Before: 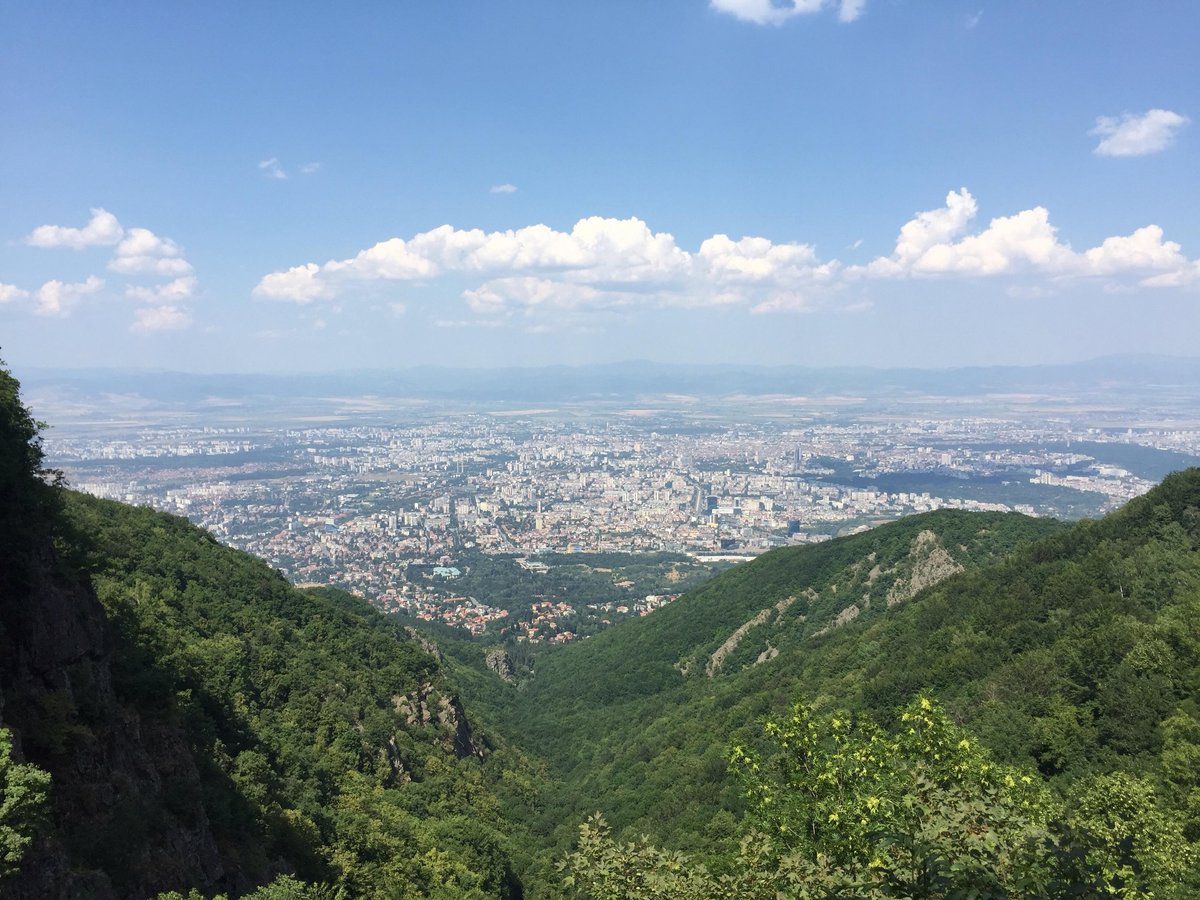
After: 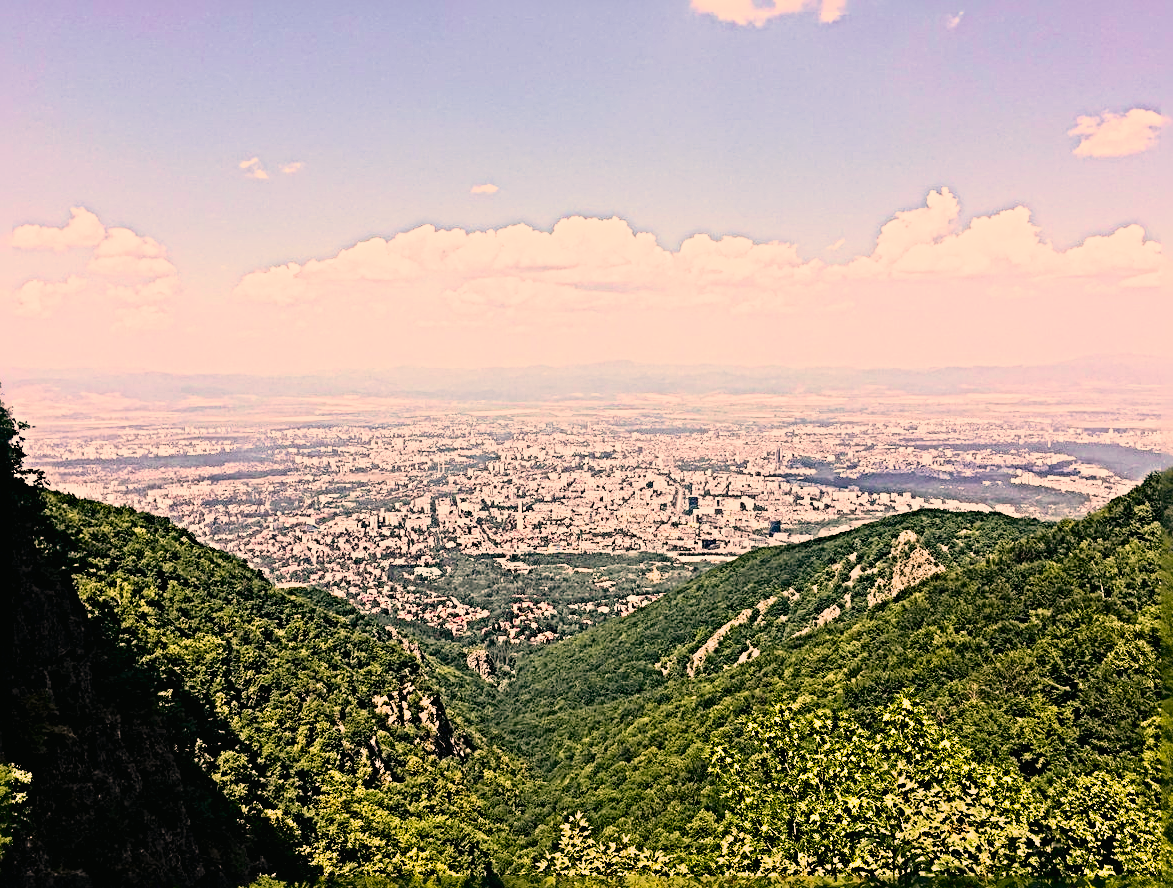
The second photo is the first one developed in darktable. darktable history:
tone curve: curves: ch0 [(0, 0.013) (0.137, 0.121) (0.326, 0.386) (0.489, 0.573) (0.663, 0.749) (0.854, 0.897) (1, 0.974)]; ch1 [(0, 0) (0.366, 0.367) (0.475, 0.453) (0.494, 0.493) (0.504, 0.497) (0.544, 0.579) (0.562, 0.619) (0.622, 0.694) (1, 1)]; ch2 [(0, 0) (0.333, 0.346) (0.375, 0.375) (0.424, 0.43) (0.476, 0.492) (0.502, 0.503) (0.533, 0.541) (0.572, 0.615) (0.605, 0.656) (0.641, 0.709) (1, 1)], color space Lab, independent channels, preserve colors none
base curve: curves: ch0 [(0, 0) (0.088, 0.125) (0.176, 0.251) (0.354, 0.501) (0.613, 0.749) (1, 0.877)], preserve colors none
exposure: black level correction 0.009, exposure -0.624 EV, compensate exposure bias true, compensate highlight preservation false
tone equalizer: -8 EV -0.41 EV, -7 EV -0.36 EV, -6 EV -0.369 EV, -5 EV -0.19 EV, -3 EV 0.24 EV, -2 EV 0.348 EV, -1 EV 0.38 EV, +0 EV 0.415 EV
sharpen: radius 6.267, amount 1.795, threshold 0.165
crop and rotate: left 1.666%, right 0.532%, bottom 1.328%
color correction: highlights a* 22.54, highlights b* 21.83
